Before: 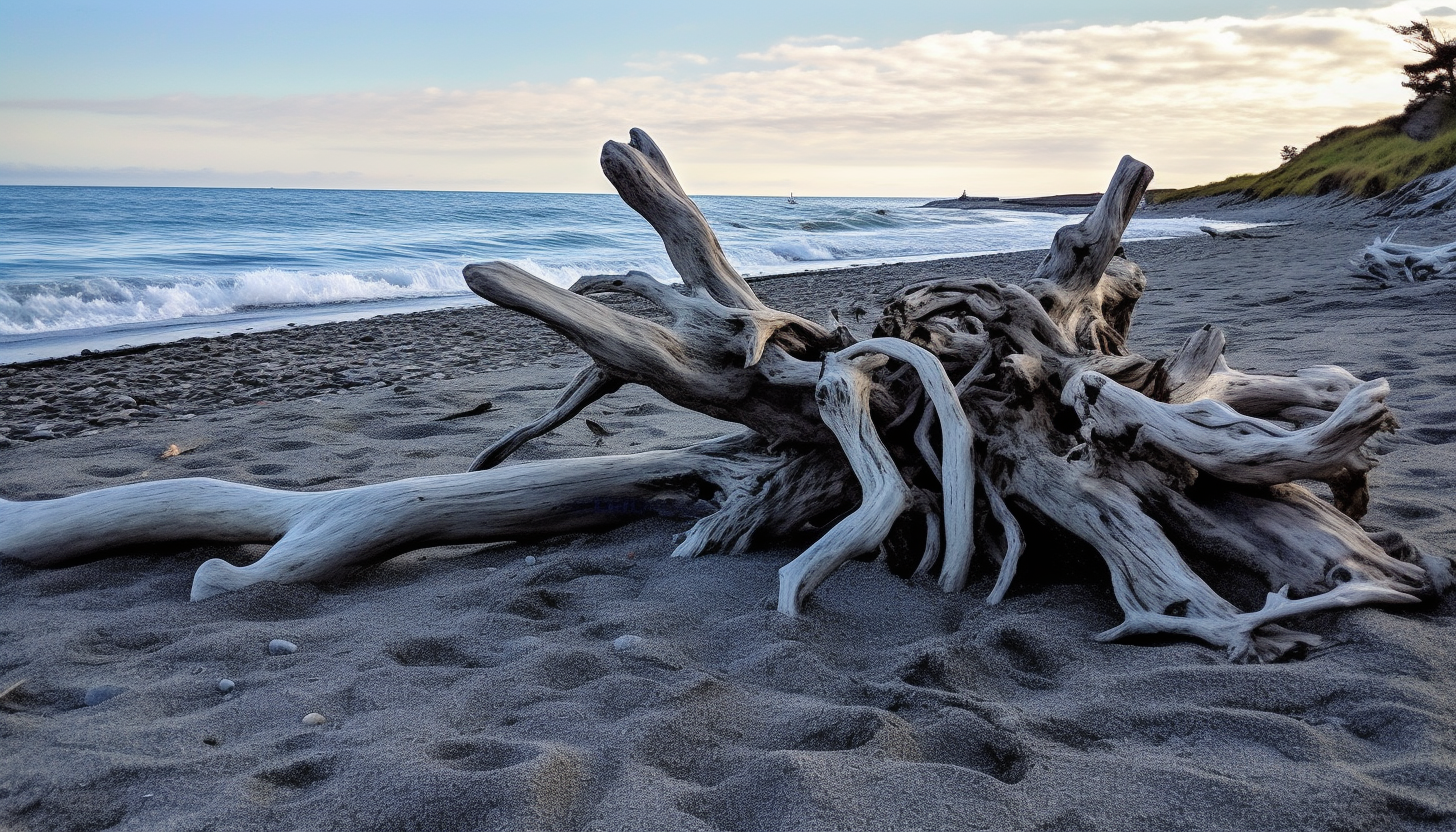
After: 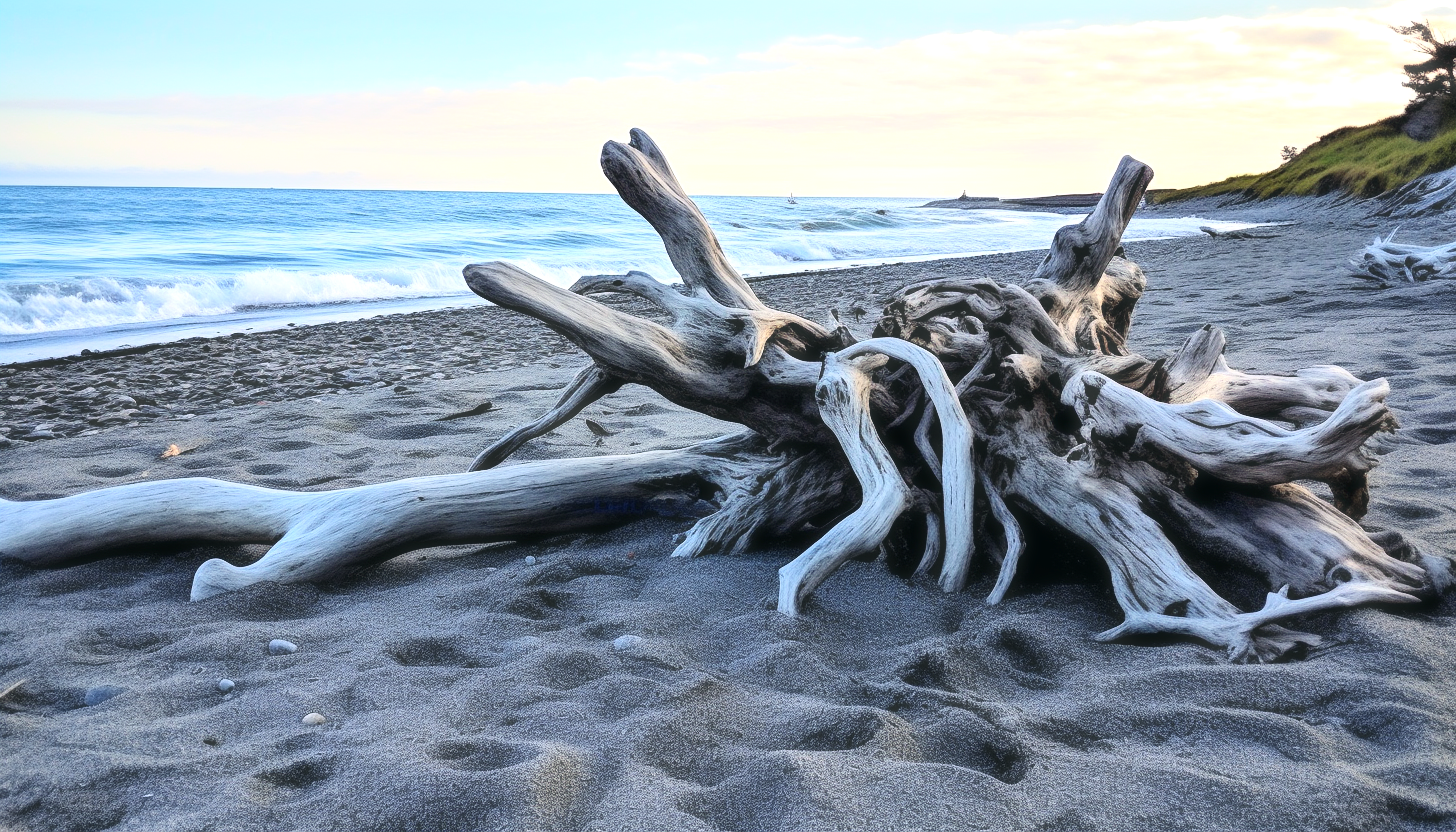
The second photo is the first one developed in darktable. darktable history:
exposure: exposure 0.4 EV, compensate highlight preservation false
contrast brightness saturation: contrast 0.23, brightness 0.1, saturation 0.29
color balance: mode lift, gamma, gain (sRGB), lift [1, 1, 1.022, 1.026]
haze removal: strength -0.1, adaptive false
